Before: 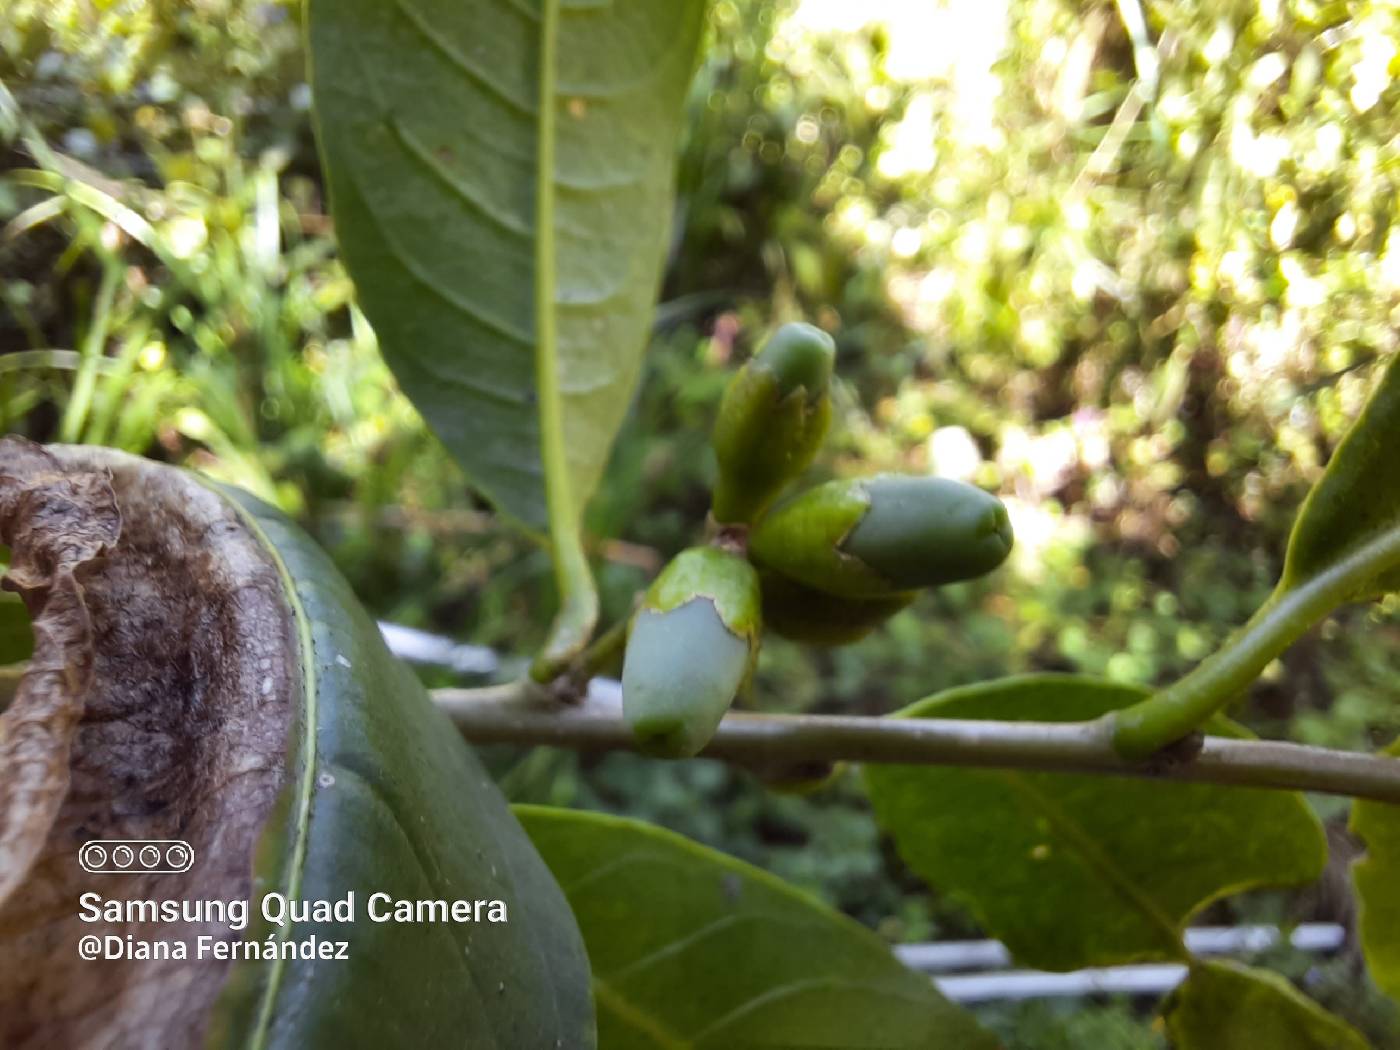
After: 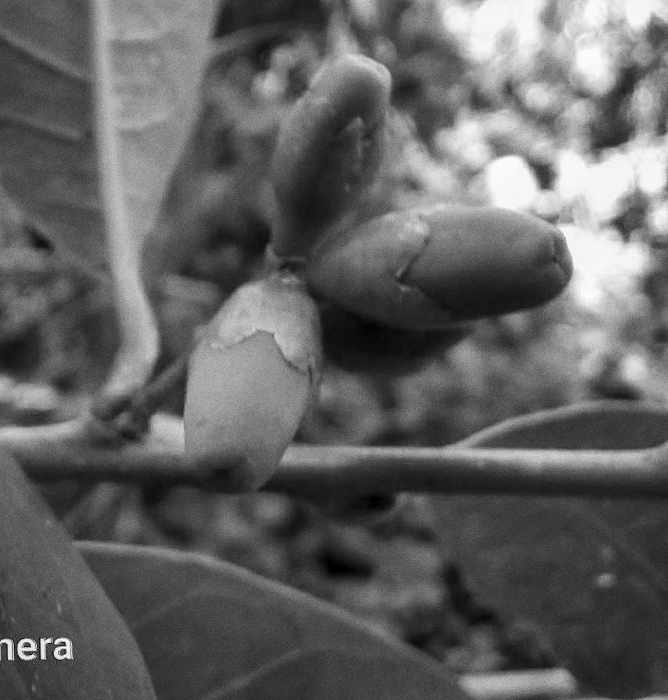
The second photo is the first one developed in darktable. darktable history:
crop: left 31.379%, top 24.658%, right 20.326%, bottom 6.628%
rotate and perspective: rotation -1°, crop left 0.011, crop right 0.989, crop top 0.025, crop bottom 0.975
monochrome: a -74.22, b 78.2
grain: coarseness 0.09 ISO
local contrast: on, module defaults
